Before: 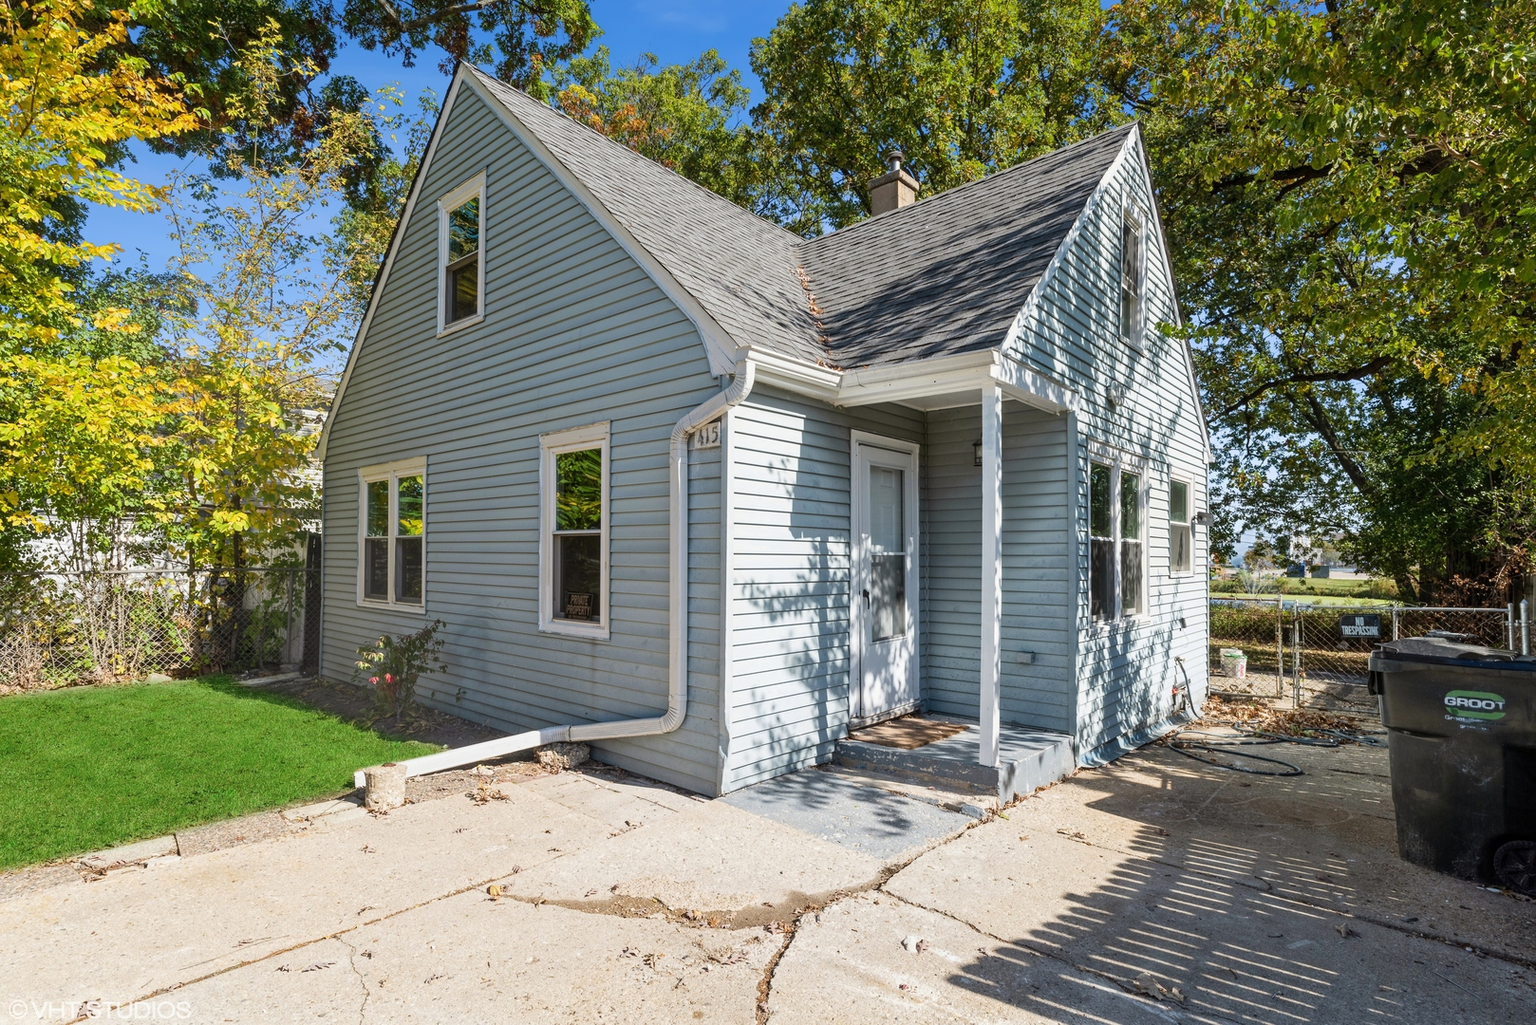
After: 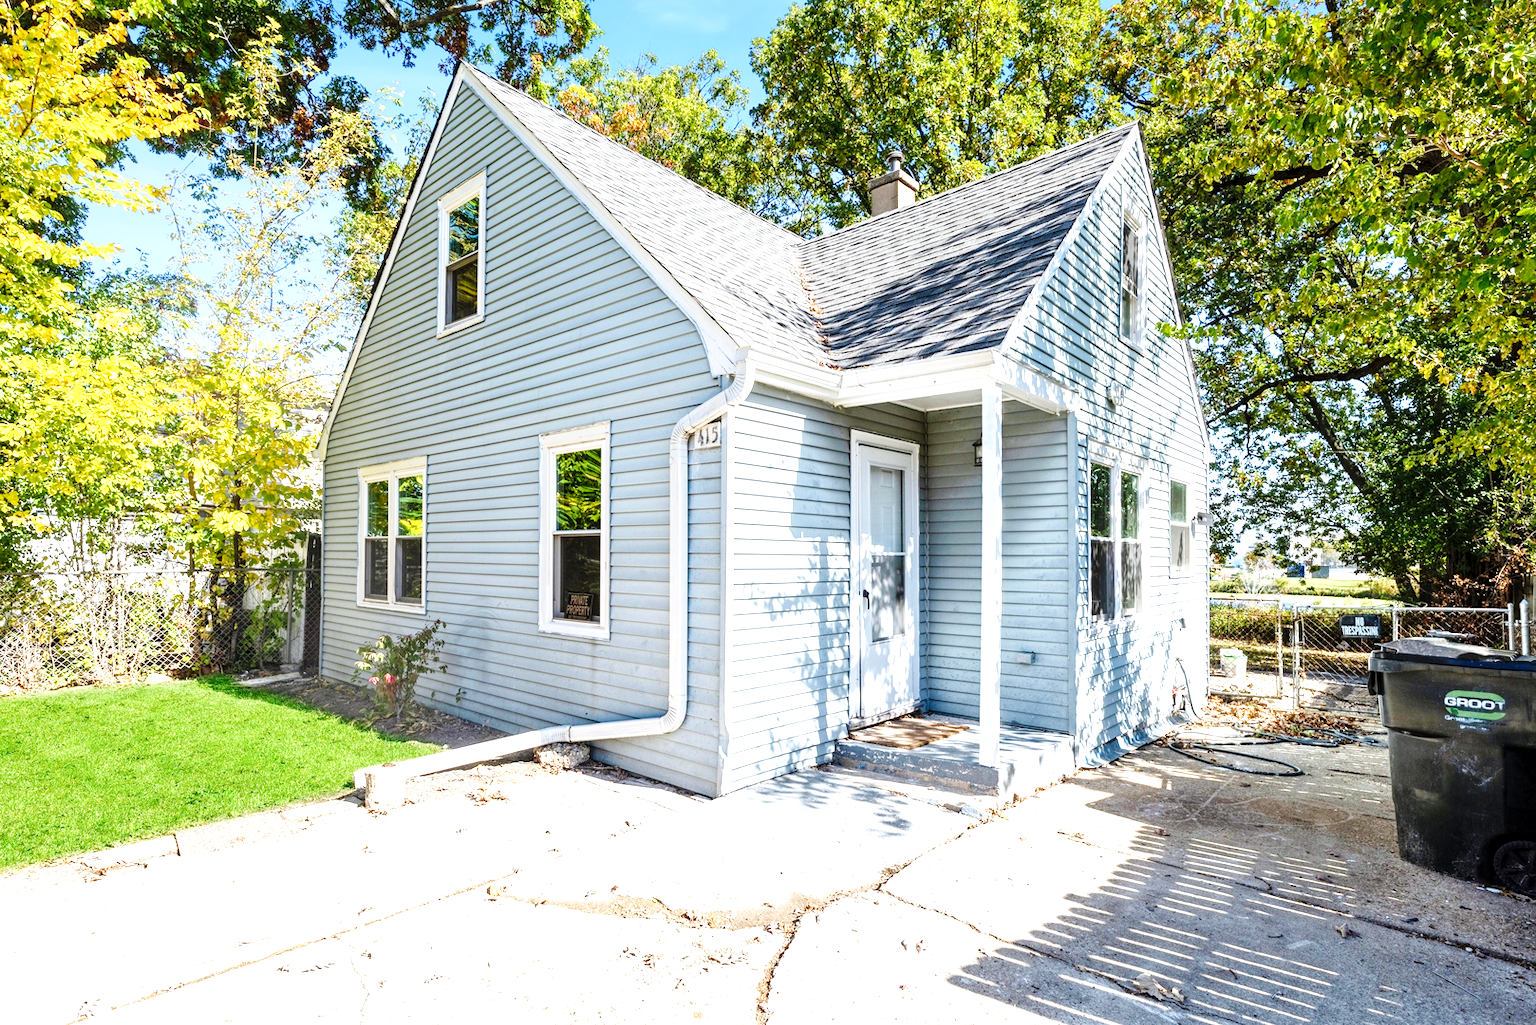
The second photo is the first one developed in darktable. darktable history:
local contrast: highlights 100%, shadows 100%, detail 120%, midtone range 0.2
base curve: curves: ch0 [(0, 0) (0.036, 0.025) (0.121, 0.166) (0.206, 0.329) (0.605, 0.79) (1, 1)], preserve colors none
exposure: black level correction 0, exposure 1.1 EV, compensate highlight preservation false
white balance: red 0.976, blue 1.04
